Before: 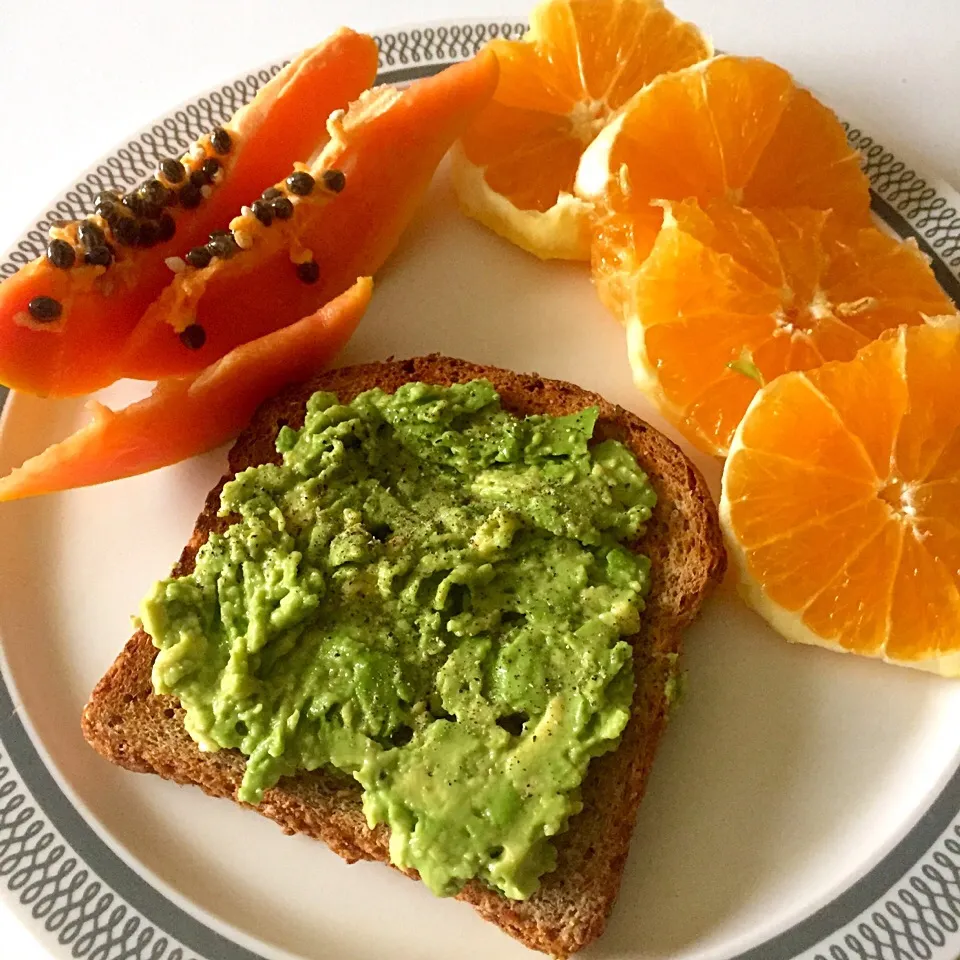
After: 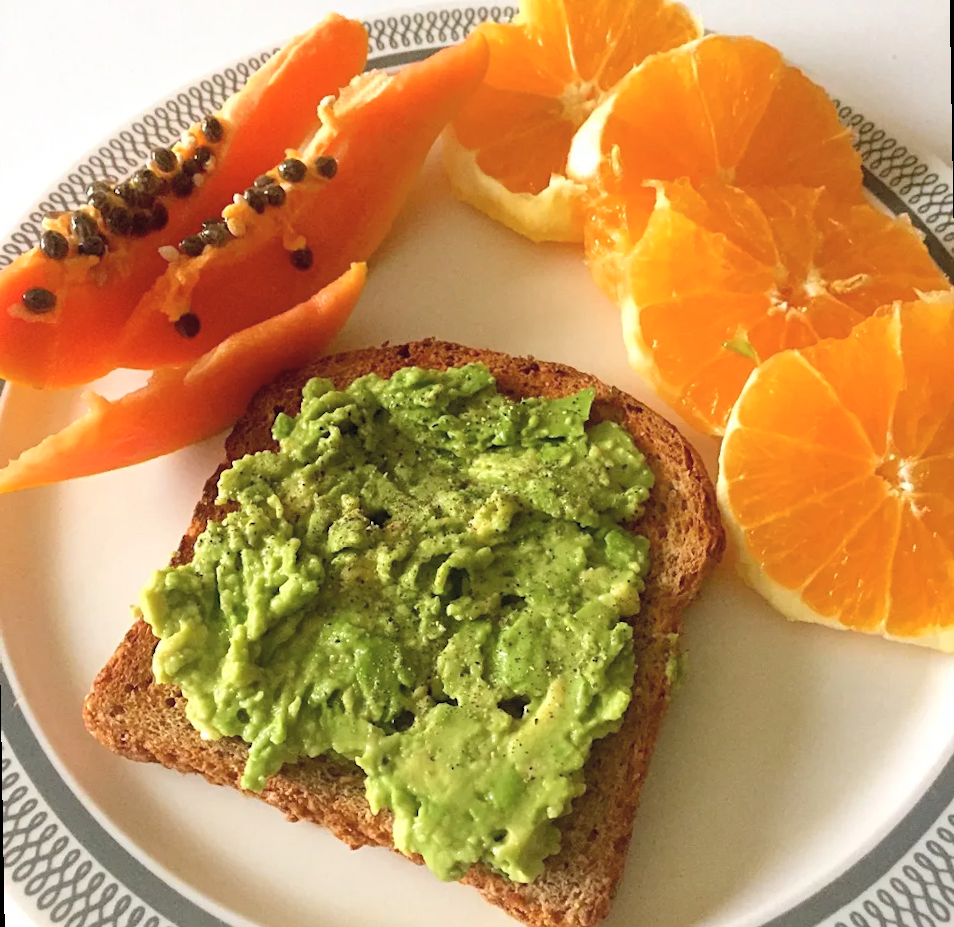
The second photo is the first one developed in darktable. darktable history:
rotate and perspective: rotation -1°, crop left 0.011, crop right 0.989, crop top 0.025, crop bottom 0.975
contrast brightness saturation: brightness 0.13
